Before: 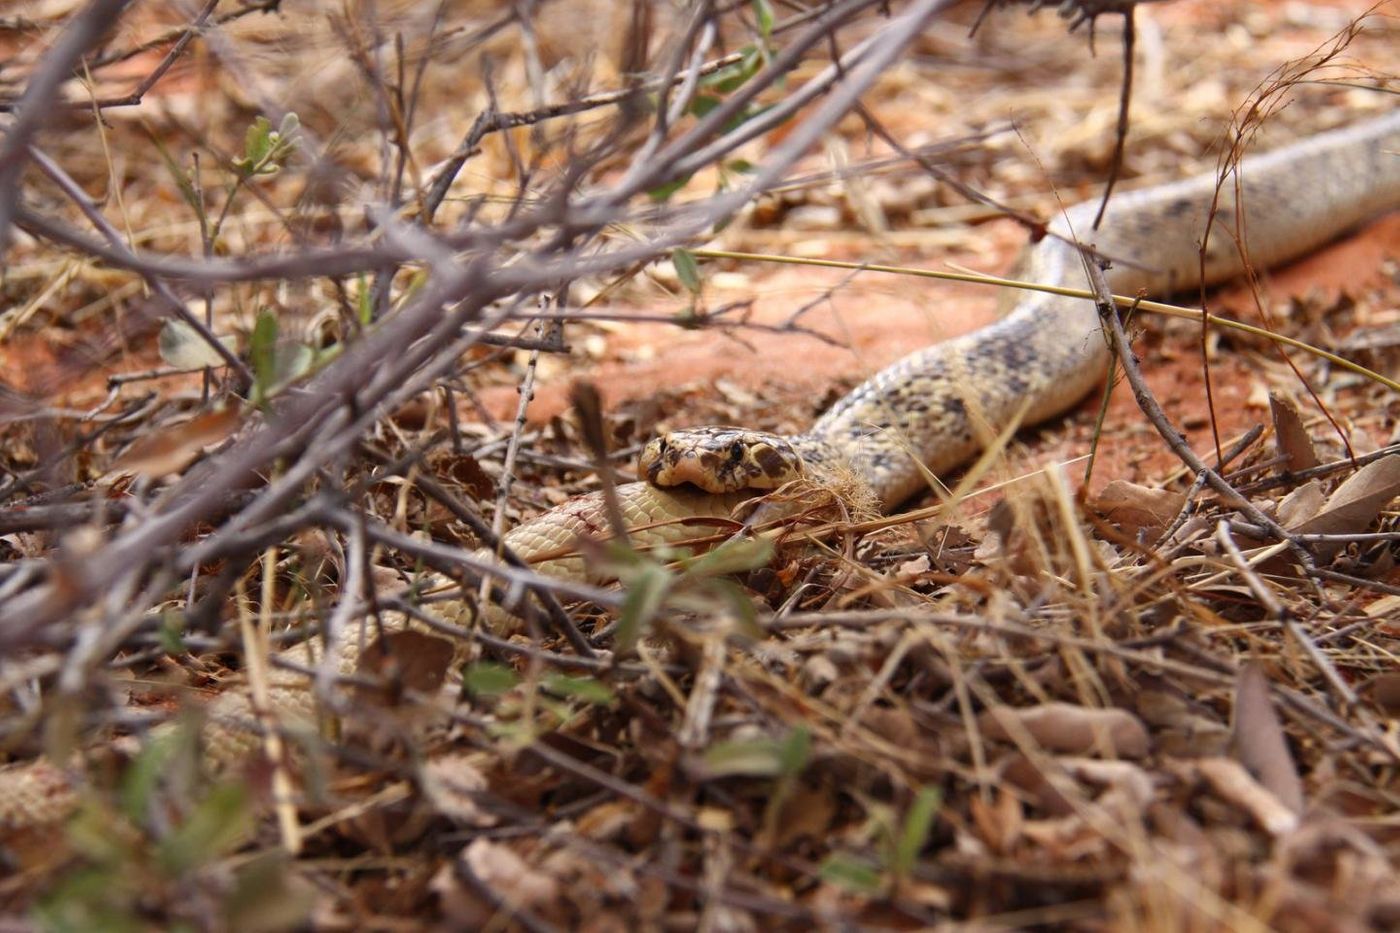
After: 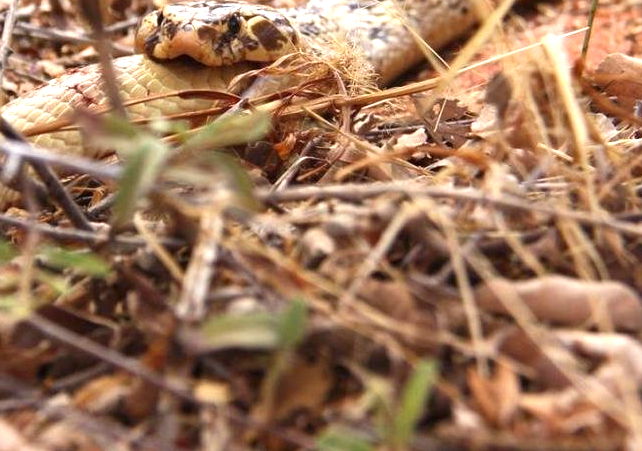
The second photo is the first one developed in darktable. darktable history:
exposure: exposure 0.921 EV, compensate highlight preservation false
crop: left 35.976%, top 45.819%, right 18.162%, bottom 5.807%
